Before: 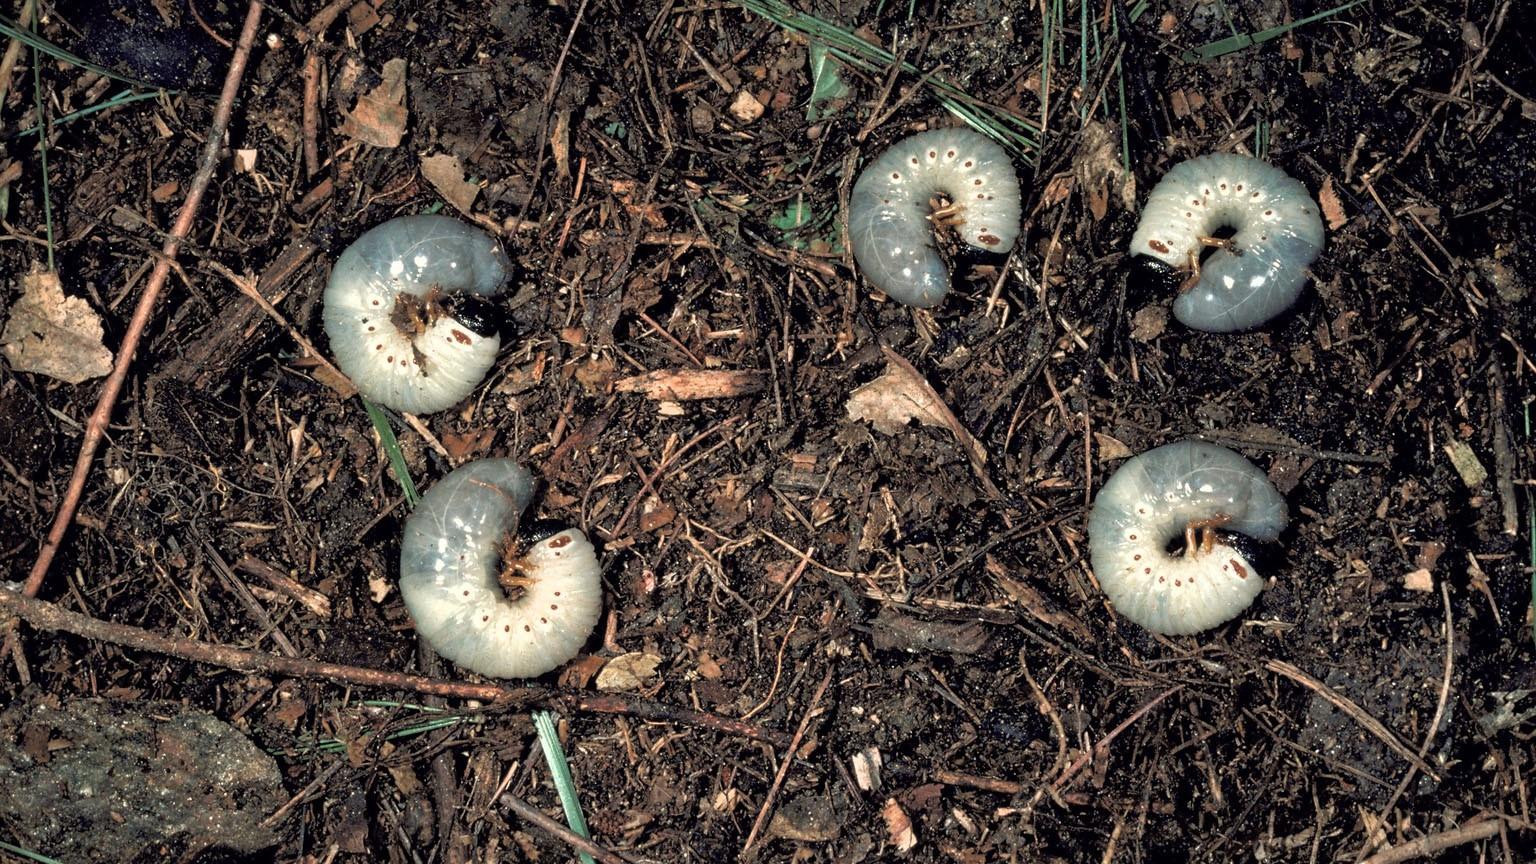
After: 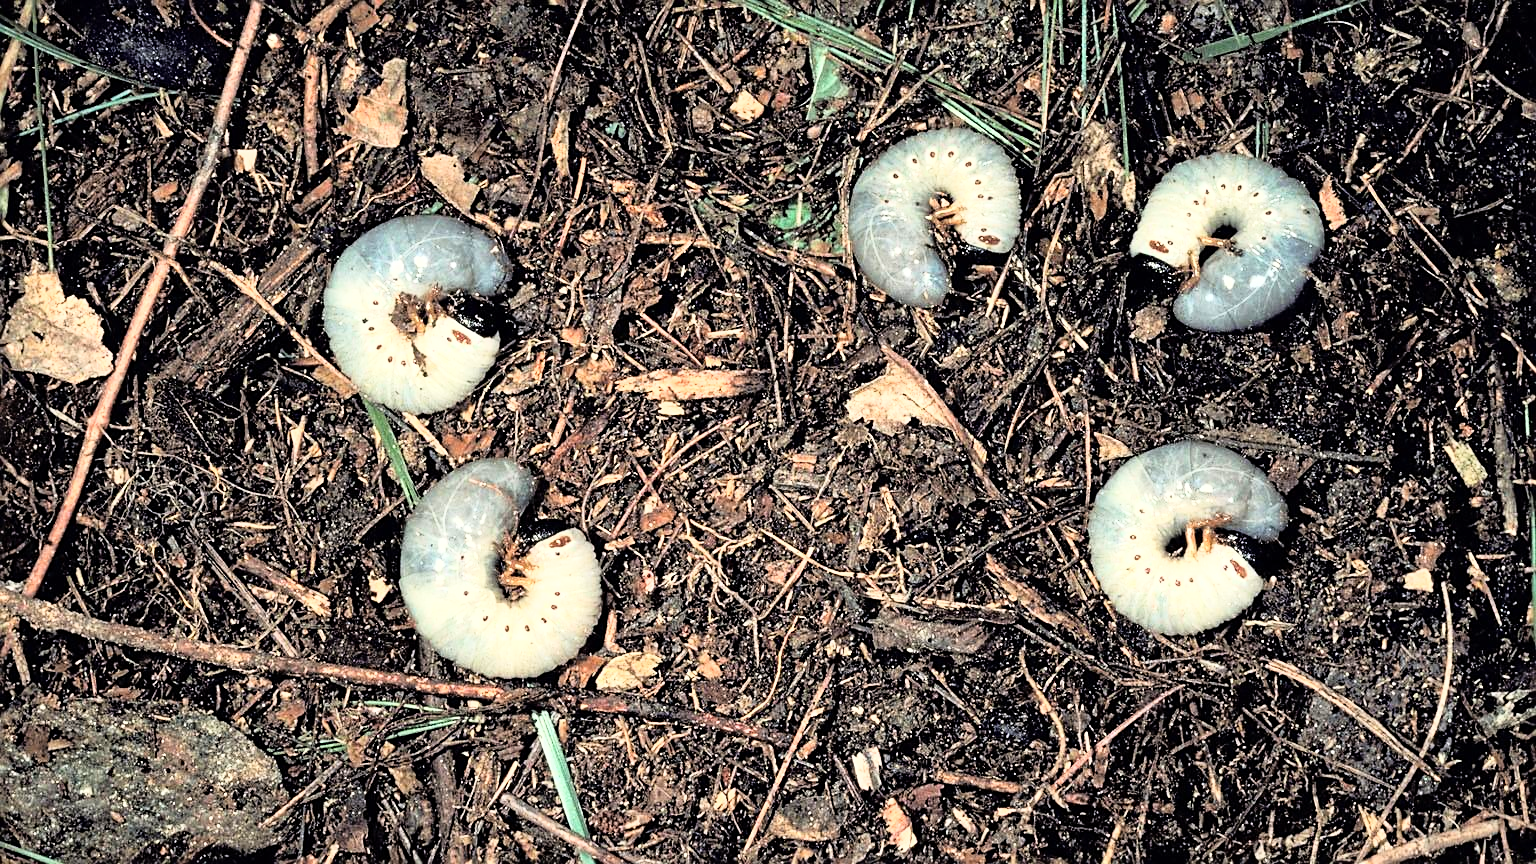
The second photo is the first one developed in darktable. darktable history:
base curve: curves: ch0 [(0, 0) (0.012, 0.01) (0.073, 0.168) (0.31, 0.711) (0.645, 0.957) (1, 1)]
sharpen: on, module defaults
